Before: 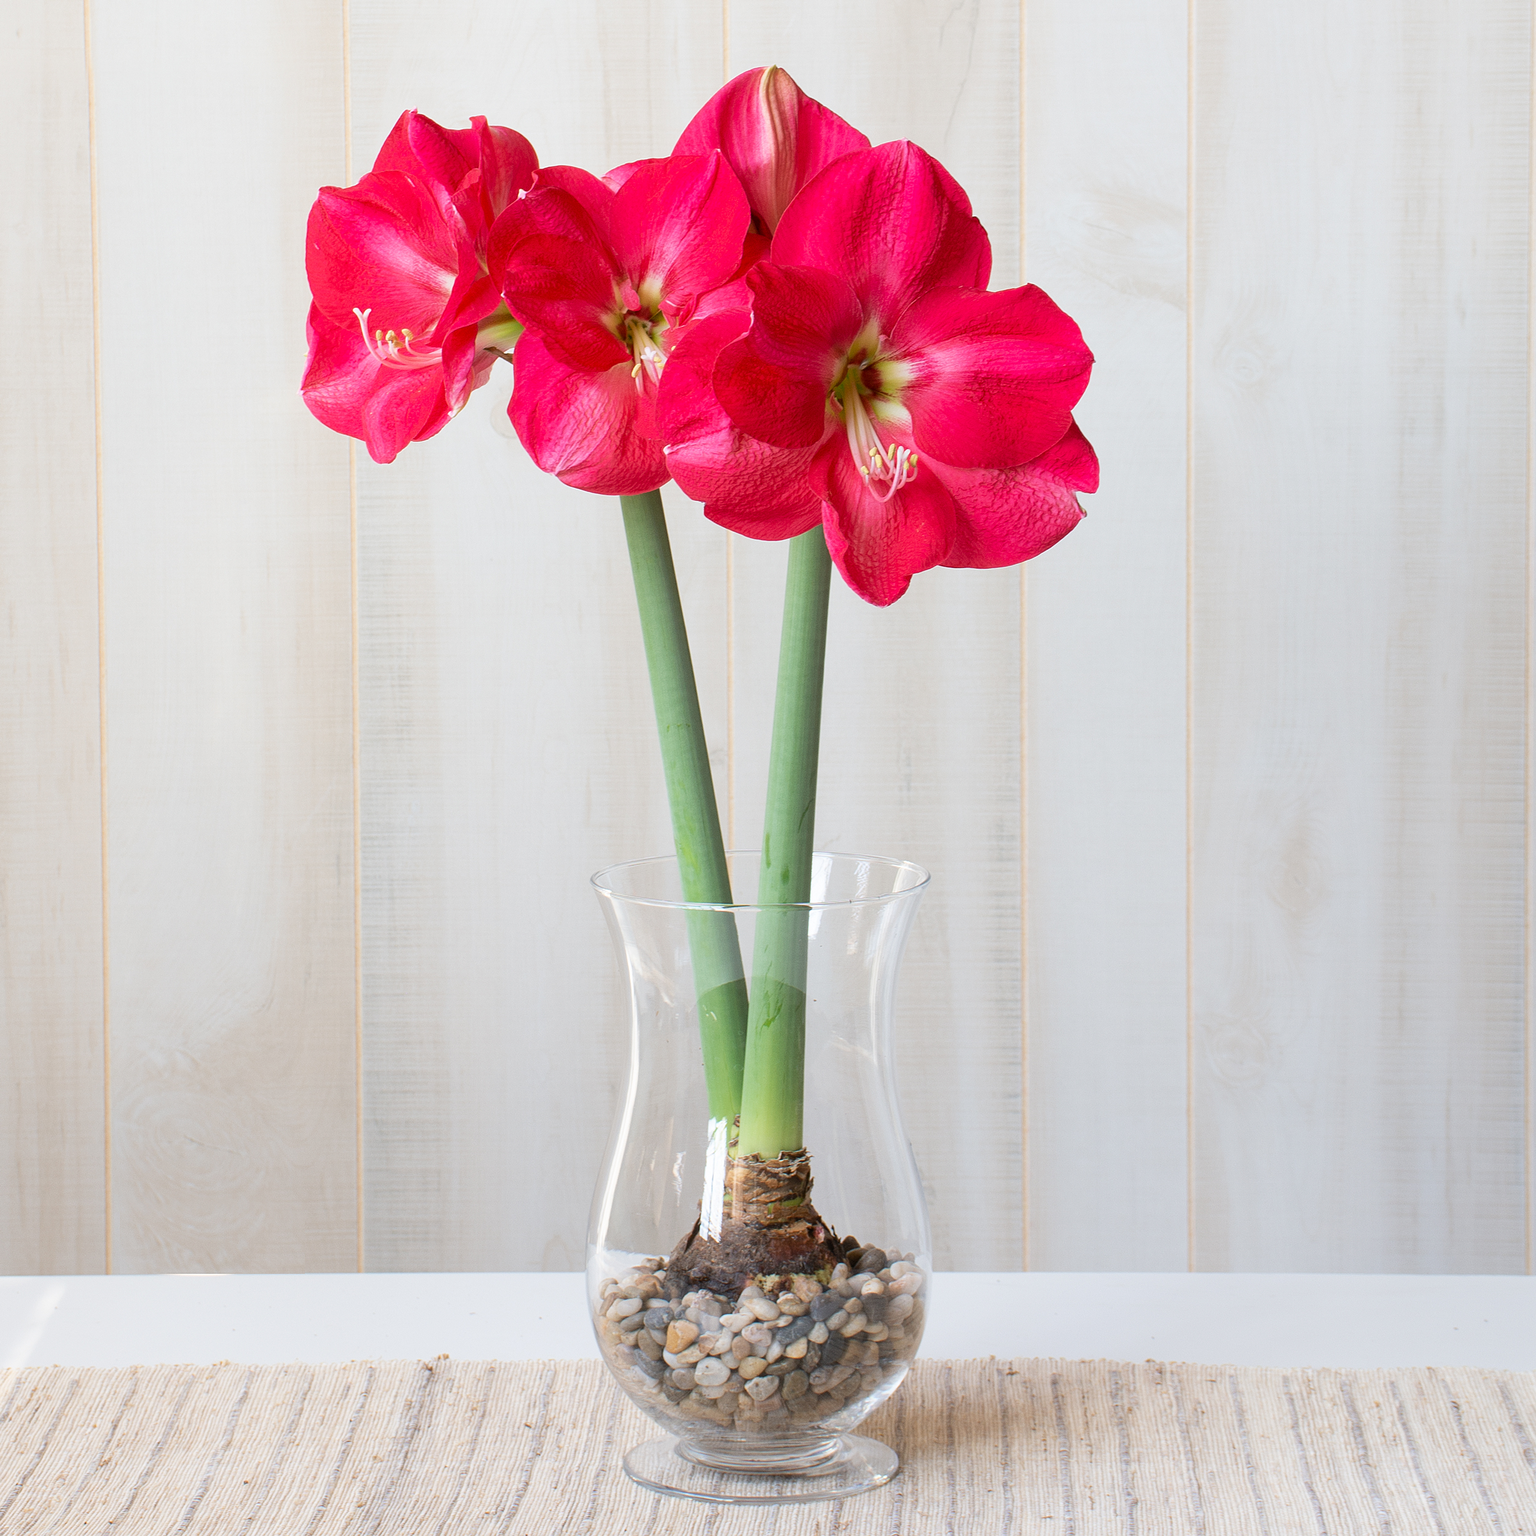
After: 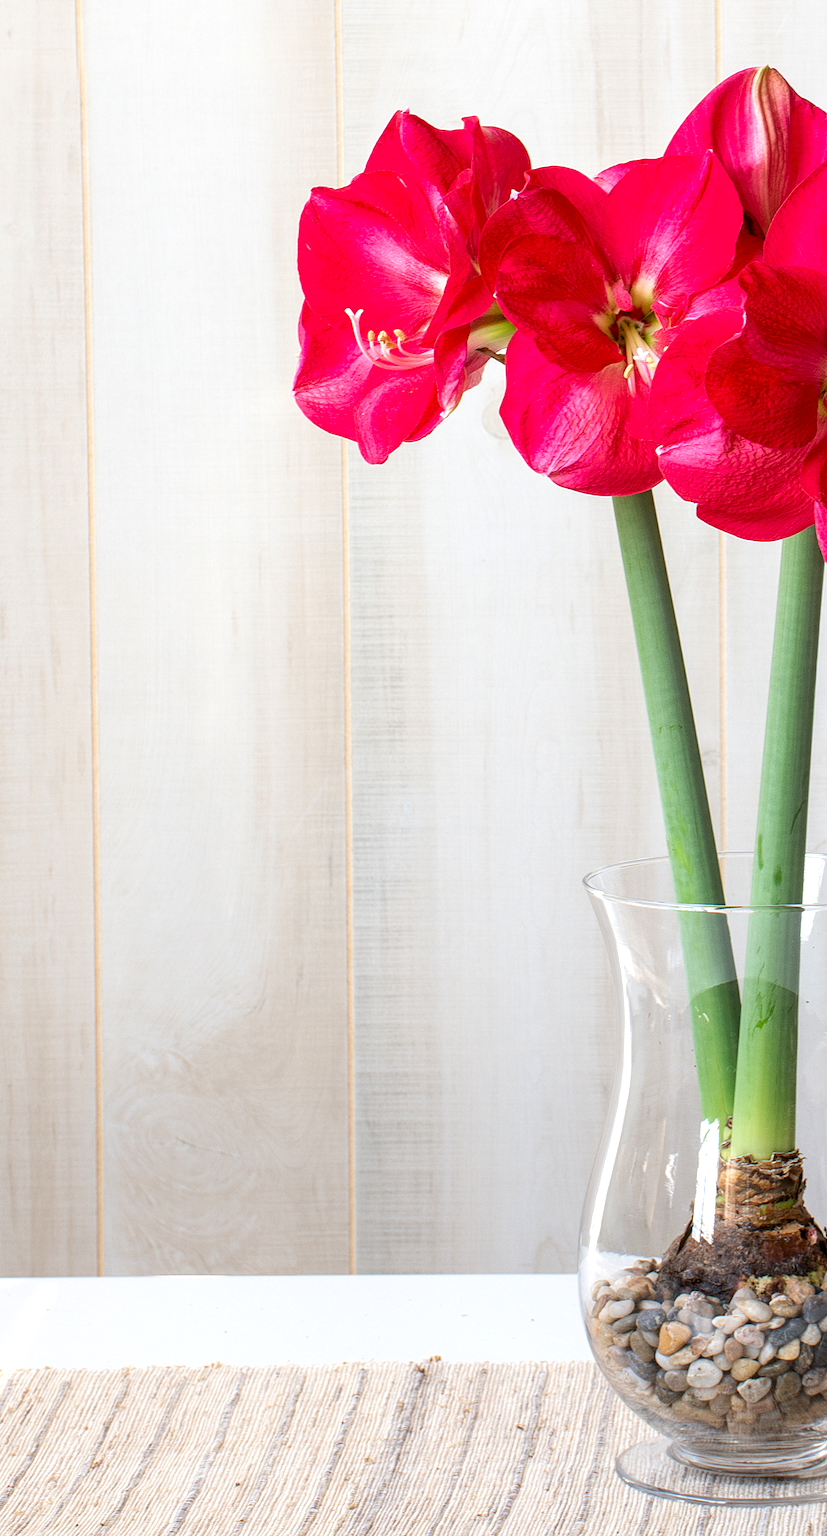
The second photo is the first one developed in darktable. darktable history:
color balance: contrast 8.5%, output saturation 105%
local contrast: detail 130%
crop: left 0.587%, right 45.588%, bottom 0.086%
